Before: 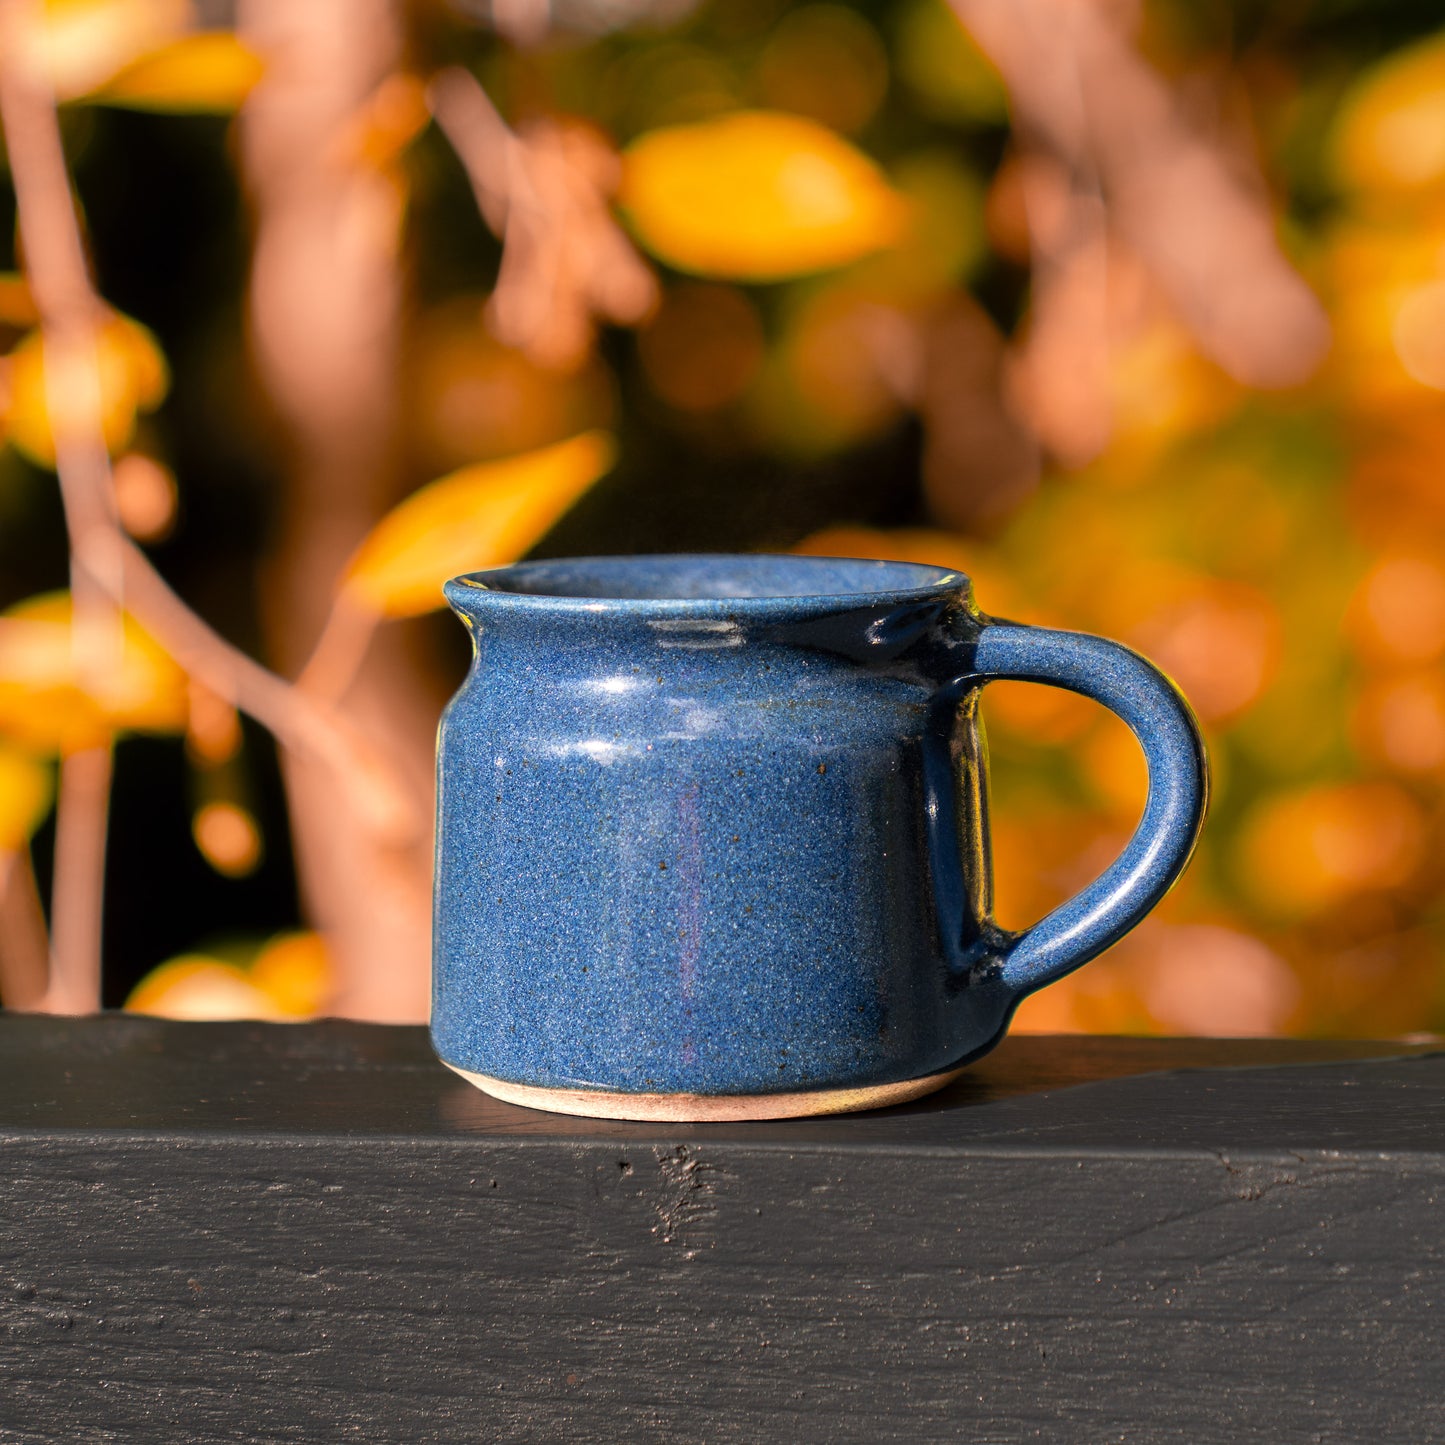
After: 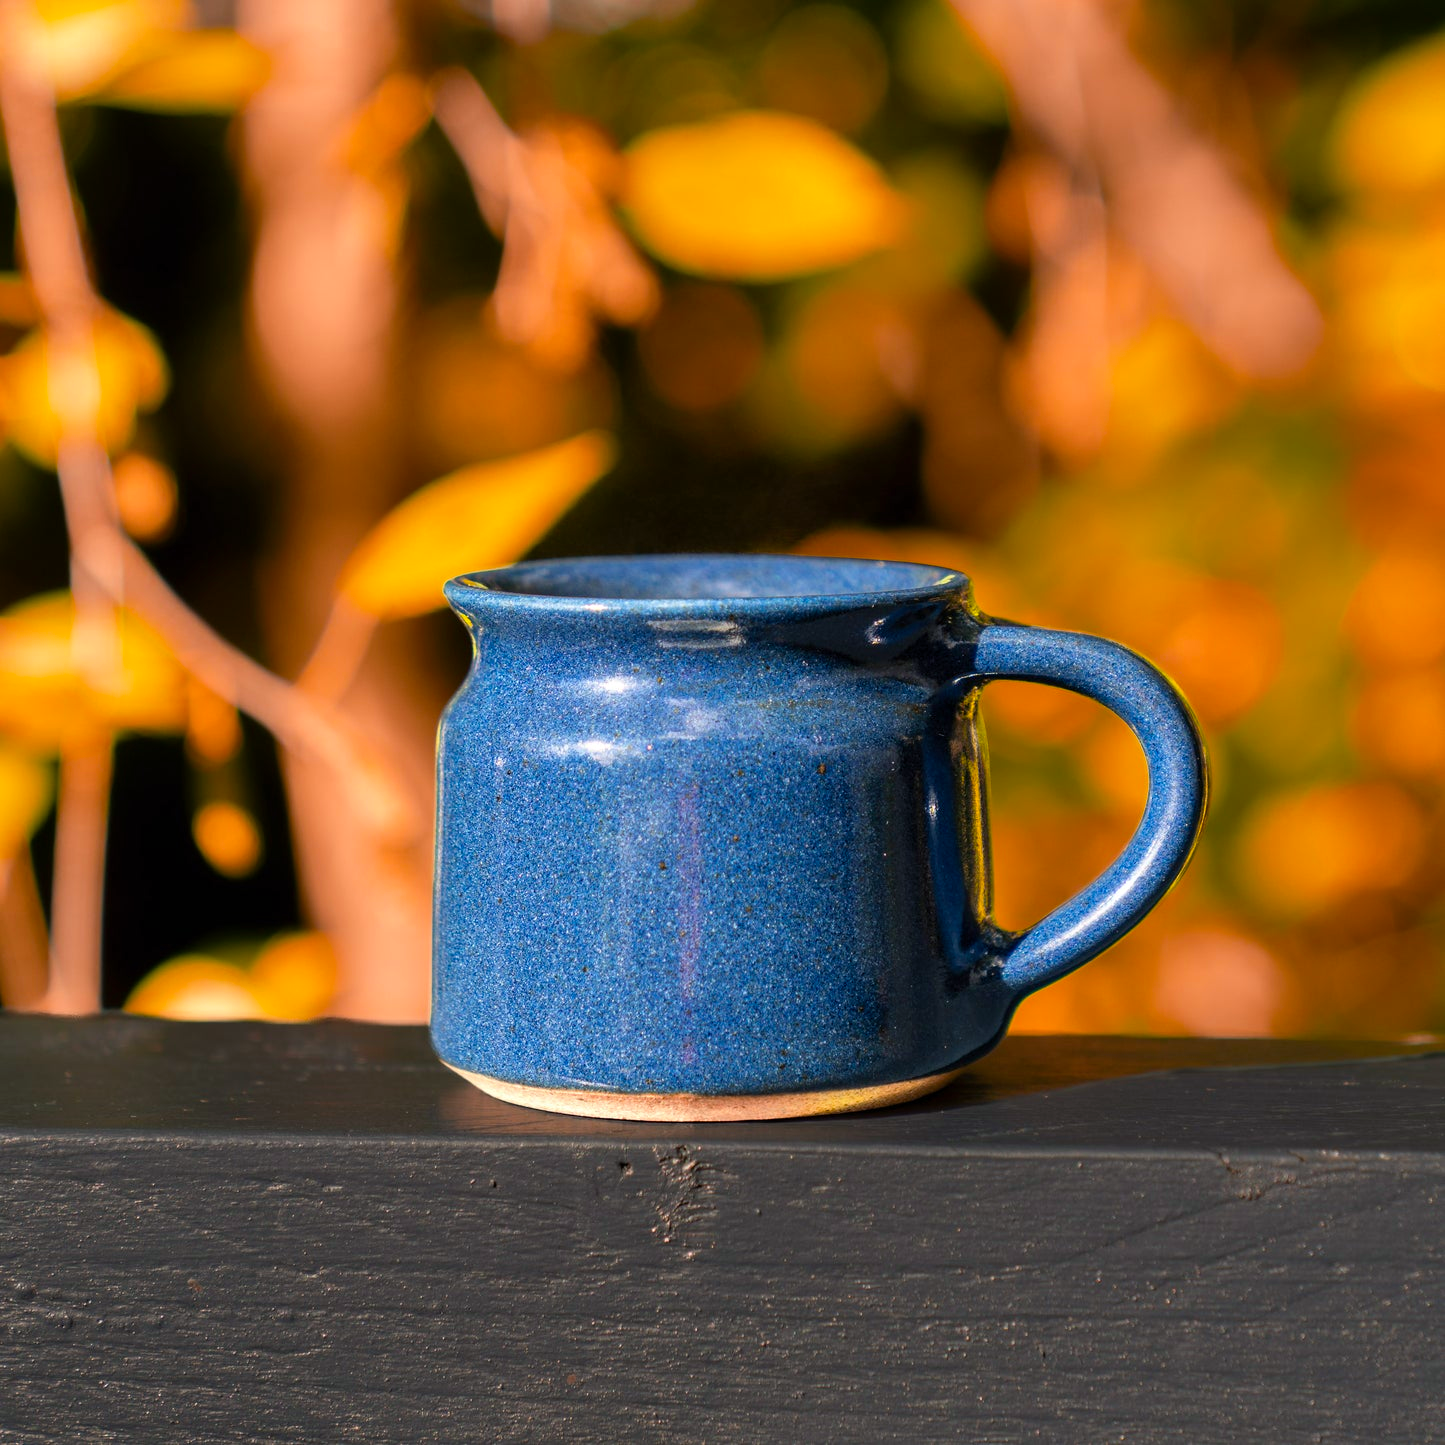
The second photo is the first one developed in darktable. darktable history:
color balance rgb: shadows lift › chroma 2.064%, shadows lift › hue 250.06°, linear chroma grading › global chroma -15.697%, perceptual saturation grading › global saturation 34.162%, global vibrance 29.969%
levels: mode automatic
